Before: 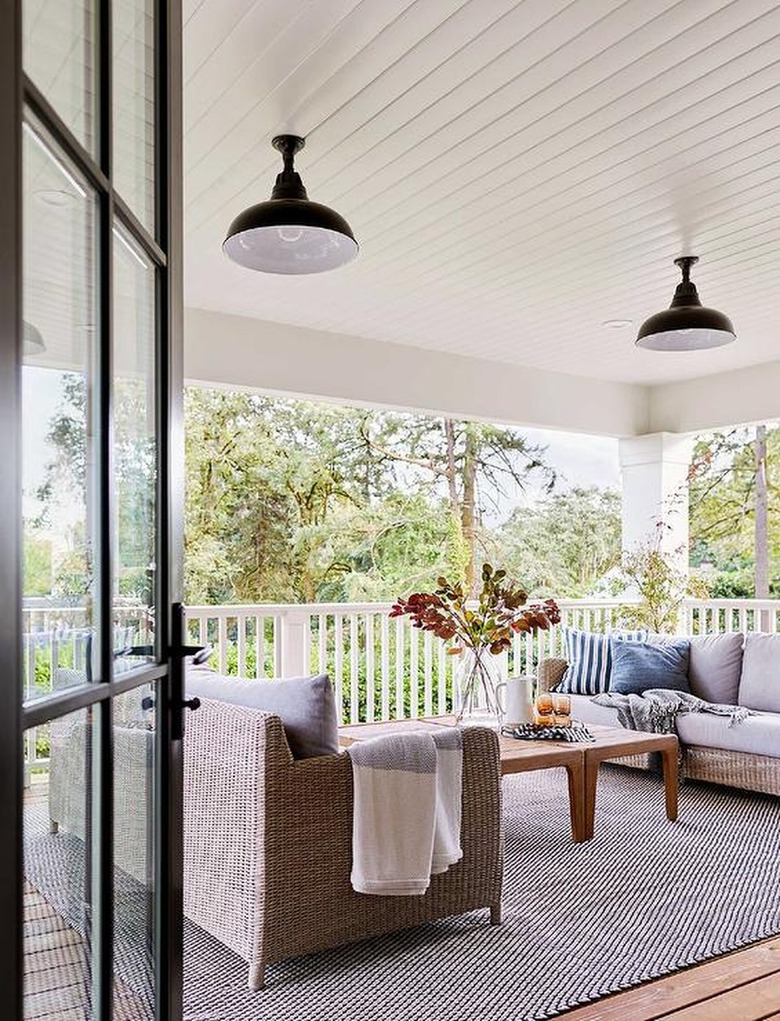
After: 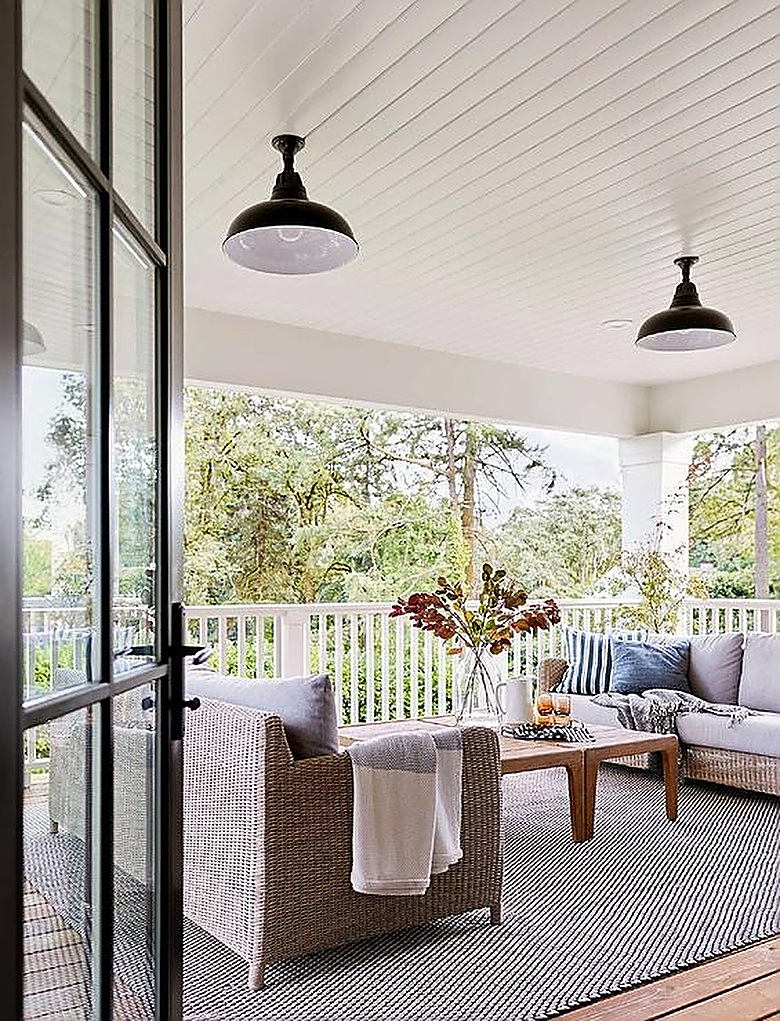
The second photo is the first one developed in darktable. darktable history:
sharpen: radius 1.374, amount 1.248, threshold 0.694
